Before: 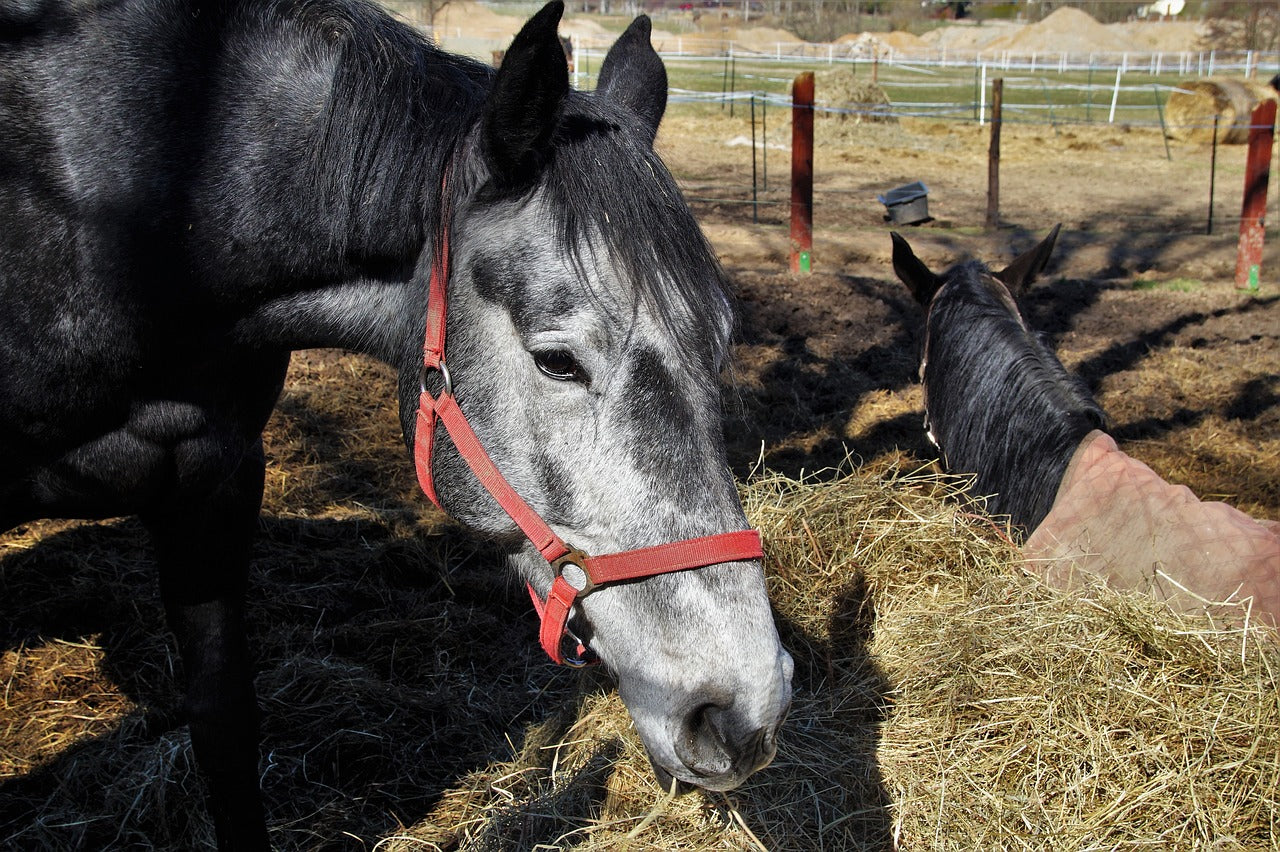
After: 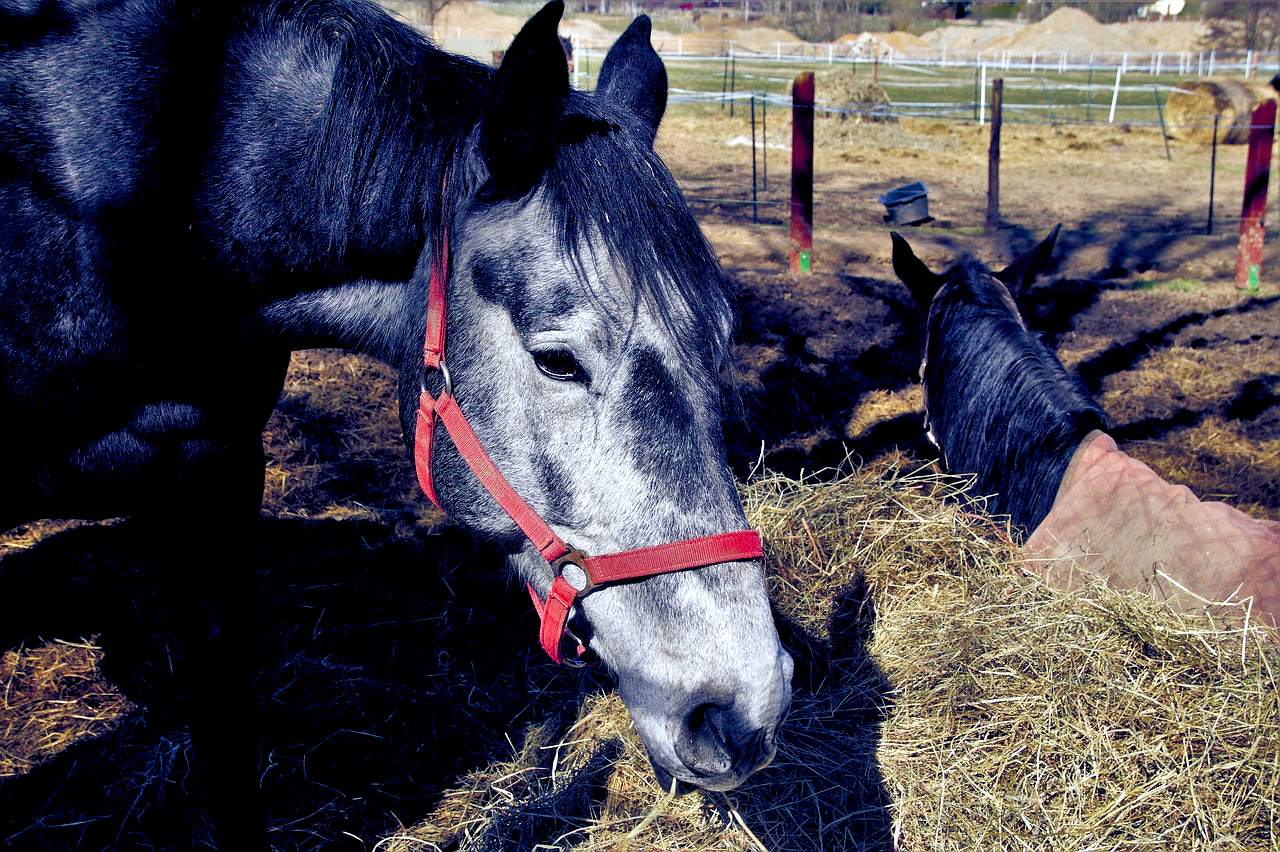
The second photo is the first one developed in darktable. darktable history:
exposure: black level correction 0.001, compensate highlight preservation false
color balance rgb: shadows lift › luminance -41.13%, shadows lift › chroma 14.13%, shadows lift › hue 260°, power › luminance -3.76%, power › chroma 0.56%, power › hue 40.37°, highlights gain › luminance 16.81%, highlights gain › chroma 2.94%, highlights gain › hue 260°, global offset › luminance -0.29%, global offset › chroma 0.31%, global offset › hue 260°, perceptual saturation grading › global saturation 20%, perceptual saturation grading › highlights -13.92%, perceptual saturation grading › shadows 50%
